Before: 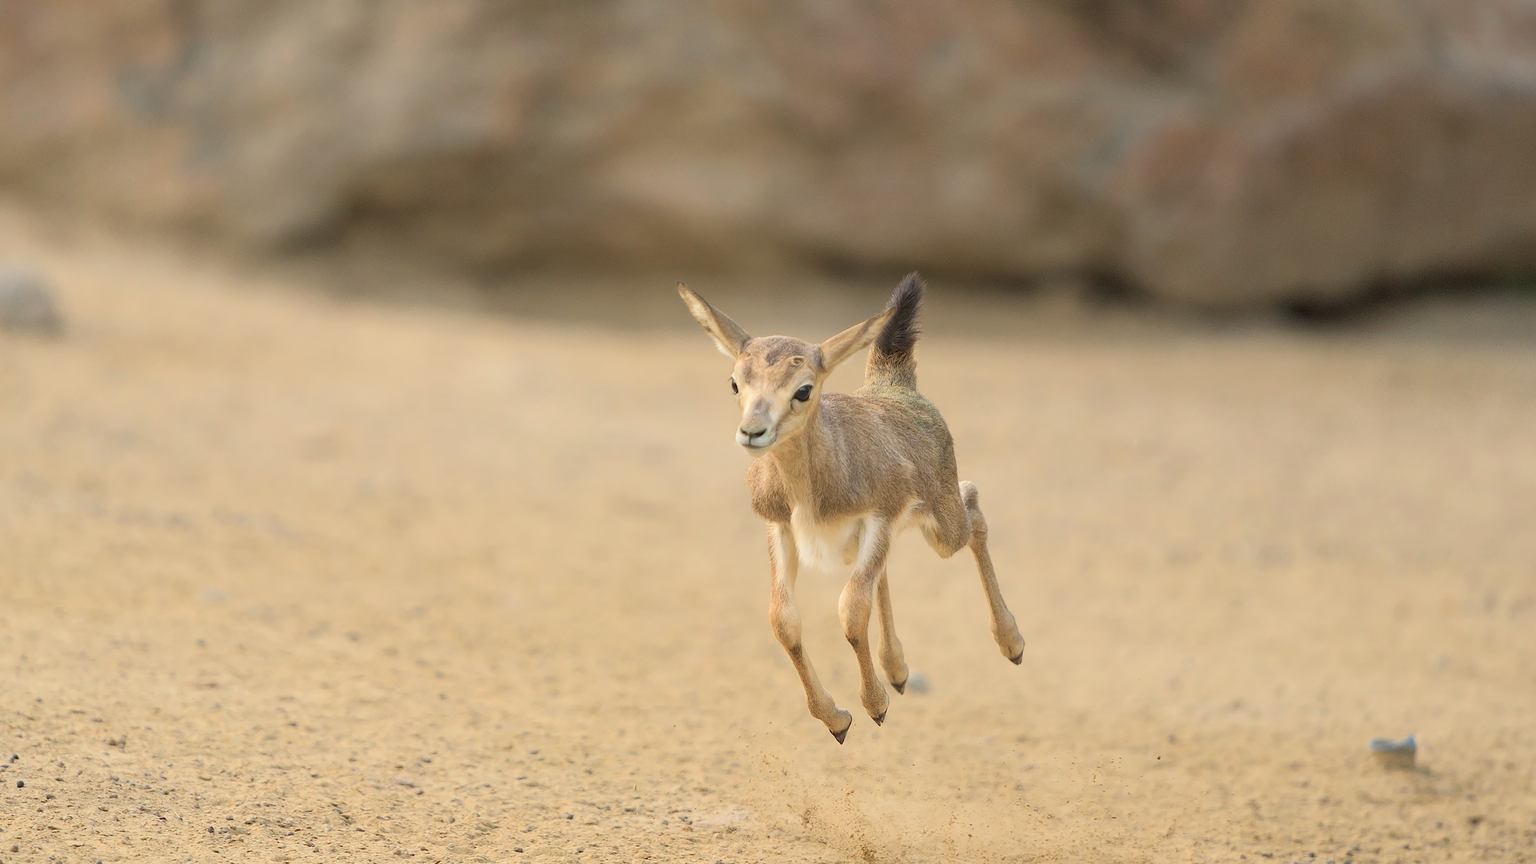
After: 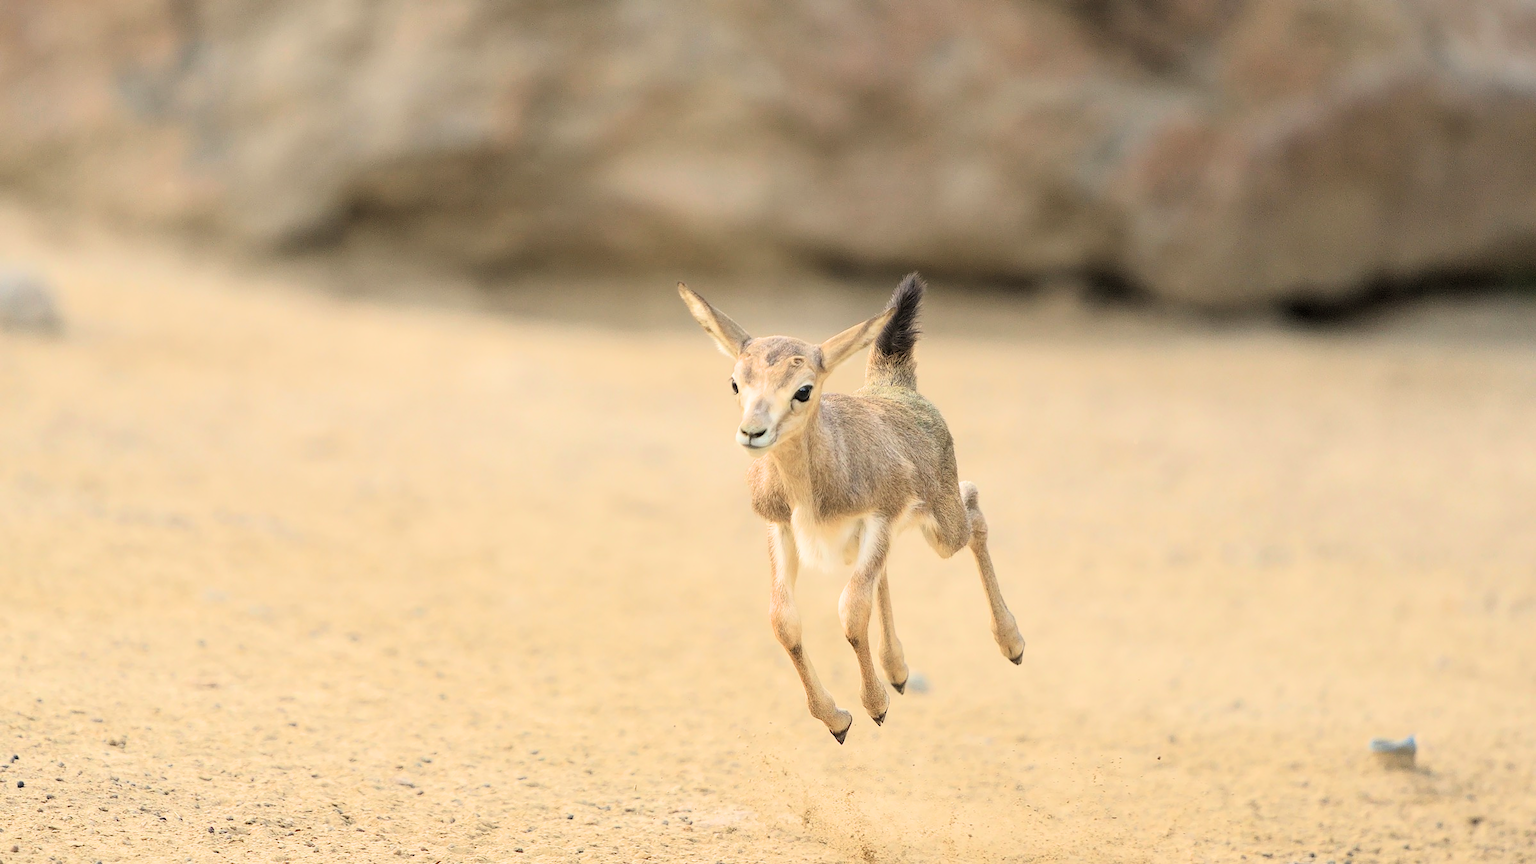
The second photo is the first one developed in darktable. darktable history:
exposure: exposure 0.457 EV, compensate exposure bias true, compensate highlight preservation false
filmic rgb: black relative exposure -16 EV, white relative exposure 6.26 EV, hardness 5.09, contrast 1.342, color science v6 (2022)
